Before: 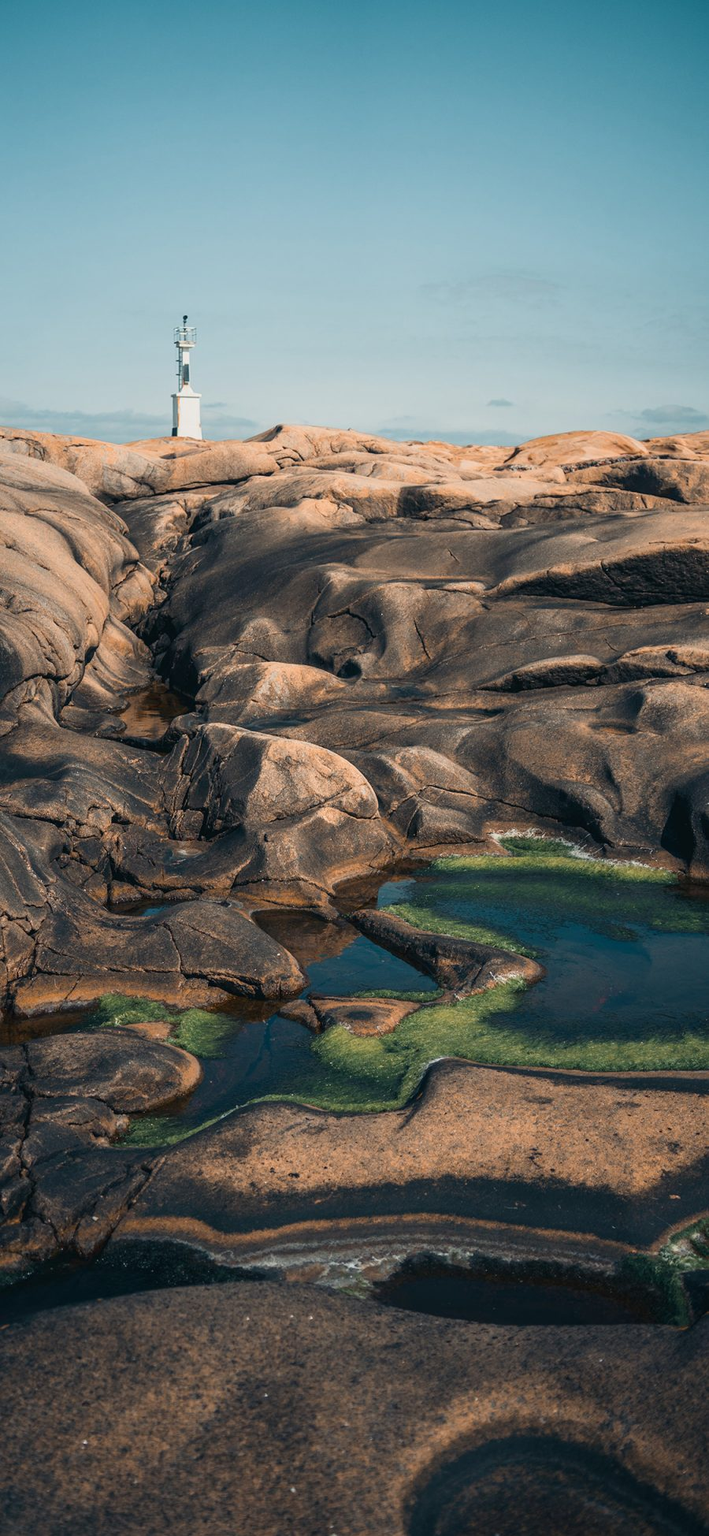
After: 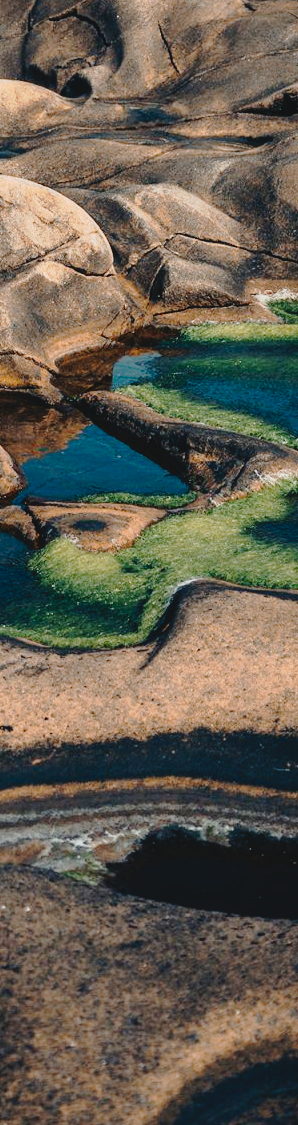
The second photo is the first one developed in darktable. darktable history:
crop: left 40.878%, top 39.176%, right 25.993%, bottom 3.081%
tone curve: curves: ch0 [(0, 0) (0.003, 0.051) (0.011, 0.052) (0.025, 0.055) (0.044, 0.062) (0.069, 0.068) (0.1, 0.077) (0.136, 0.098) (0.177, 0.145) (0.224, 0.223) (0.277, 0.314) (0.335, 0.43) (0.399, 0.518) (0.468, 0.591) (0.543, 0.656) (0.623, 0.726) (0.709, 0.809) (0.801, 0.857) (0.898, 0.918) (1, 1)], preserve colors none
